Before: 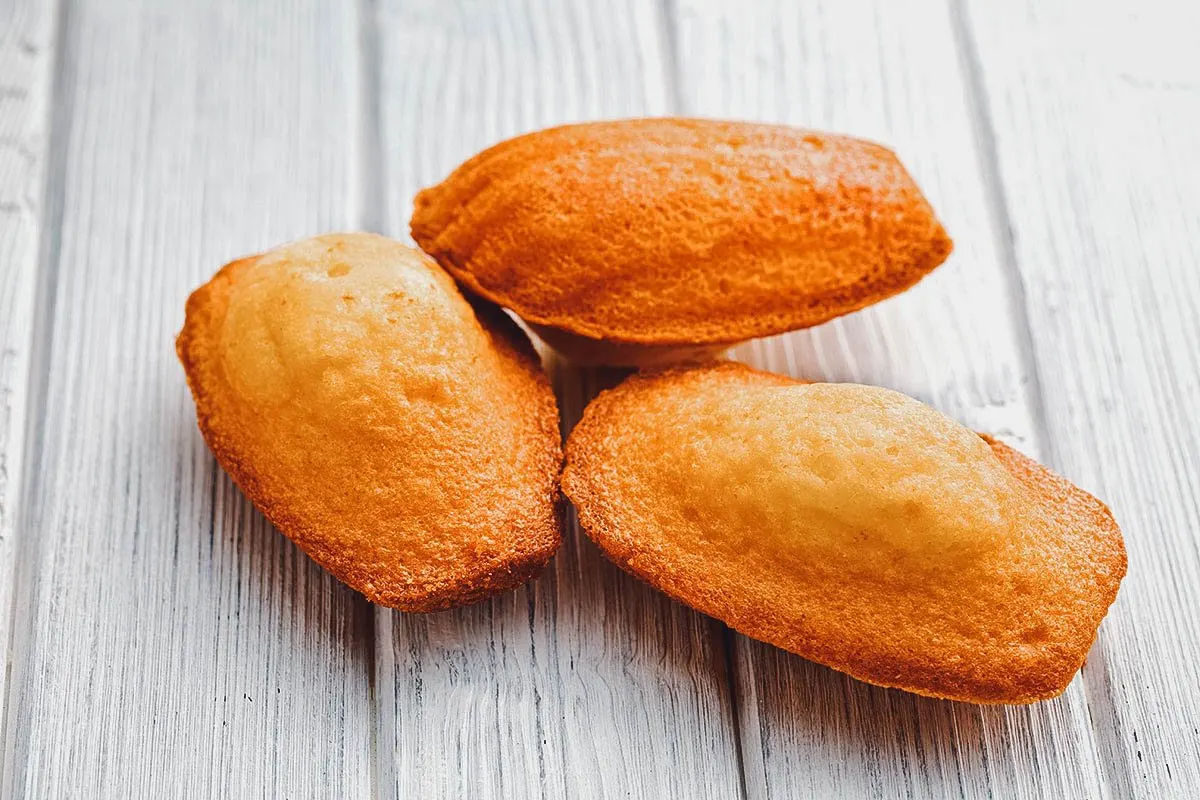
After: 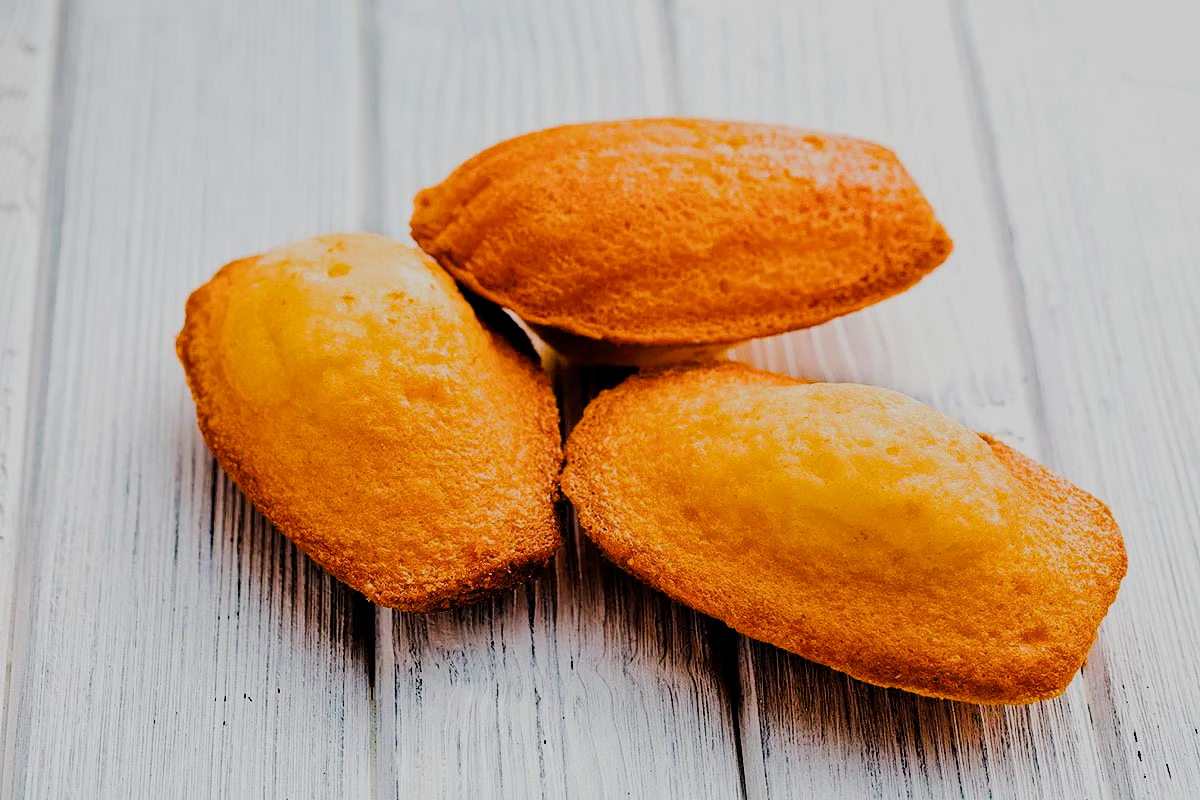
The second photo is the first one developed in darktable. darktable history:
color balance rgb: shadows lift › chroma 2.019%, shadows lift › hue 214.93°, linear chroma grading › shadows 31.607%, linear chroma grading › global chroma -2.005%, linear chroma grading › mid-tones 4.359%, perceptual saturation grading › global saturation 9.75%, global vibrance 34.5%
filmic rgb: black relative exposure -3.12 EV, white relative exposure 7.04 EV, hardness 1.46, contrast 1.346
